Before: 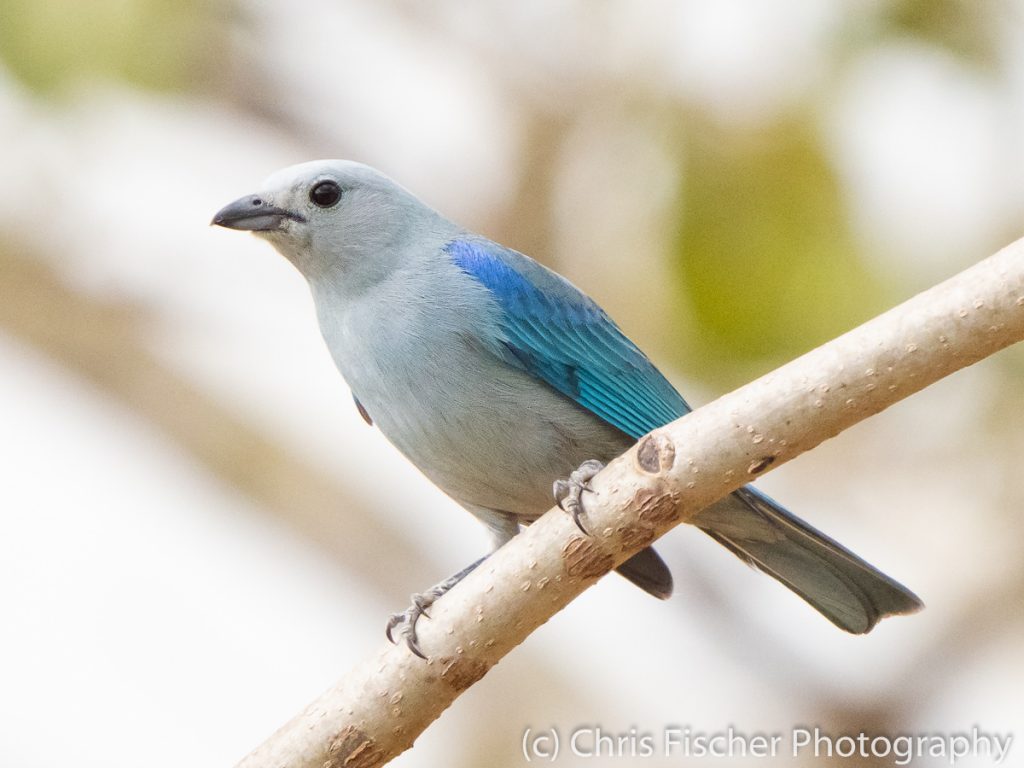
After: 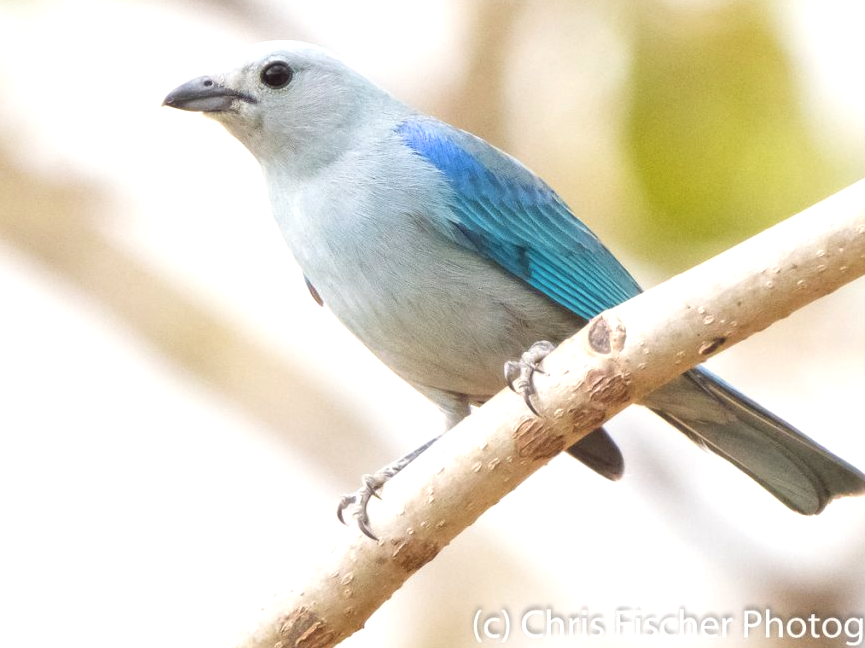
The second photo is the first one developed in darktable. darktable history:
crop and rotate: left 4.842%, top 15.51%, right 10.668%
exposure: black level correction 0, exposure 0.5 EV, compensate highlight preservation false
soften: size 10%, saturation 50%, brightness 0.2 EV, mix 10%
